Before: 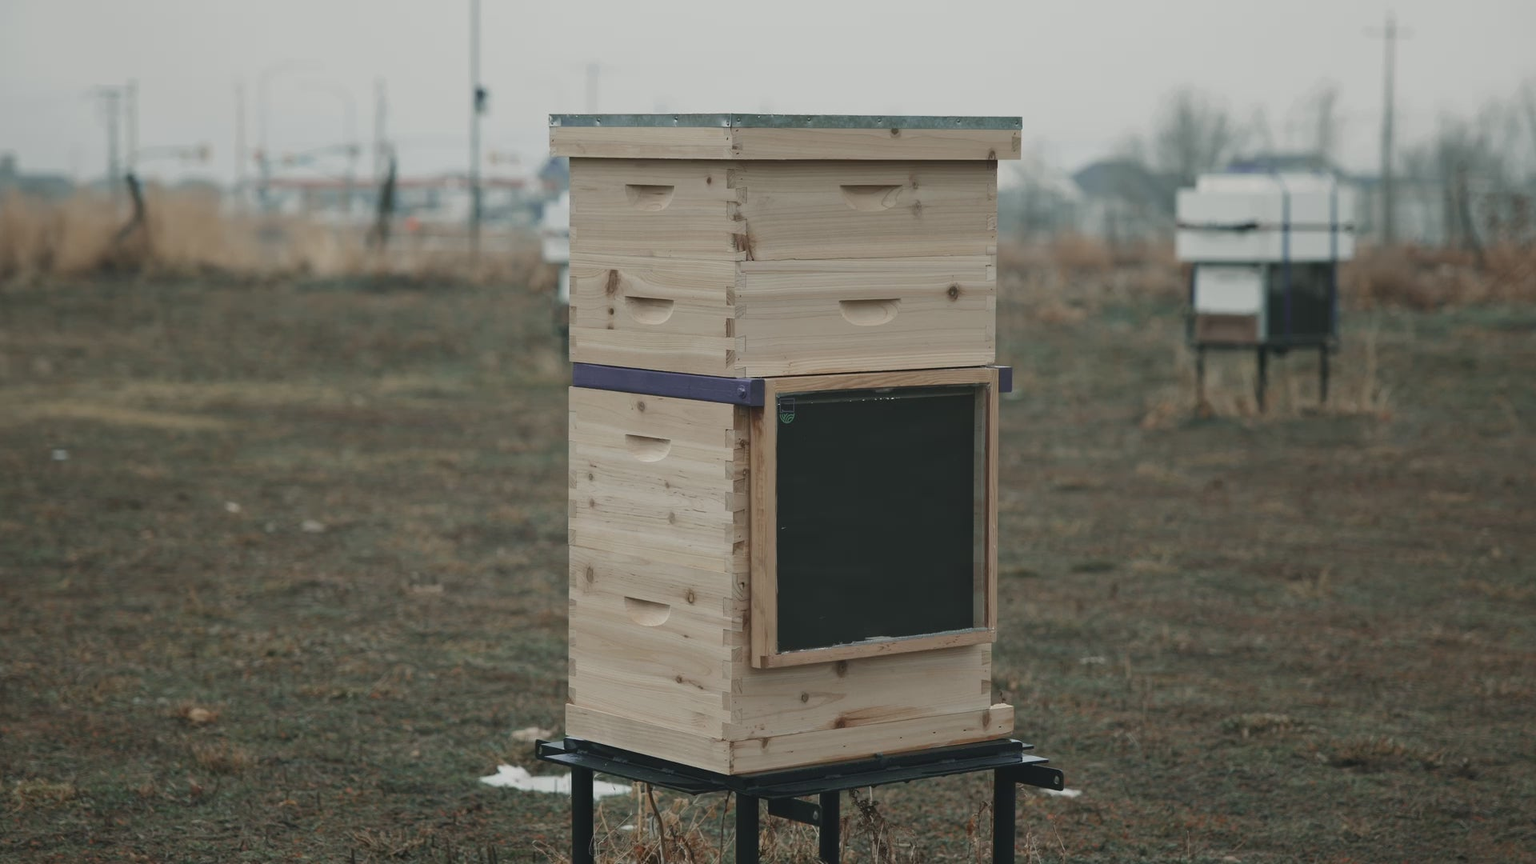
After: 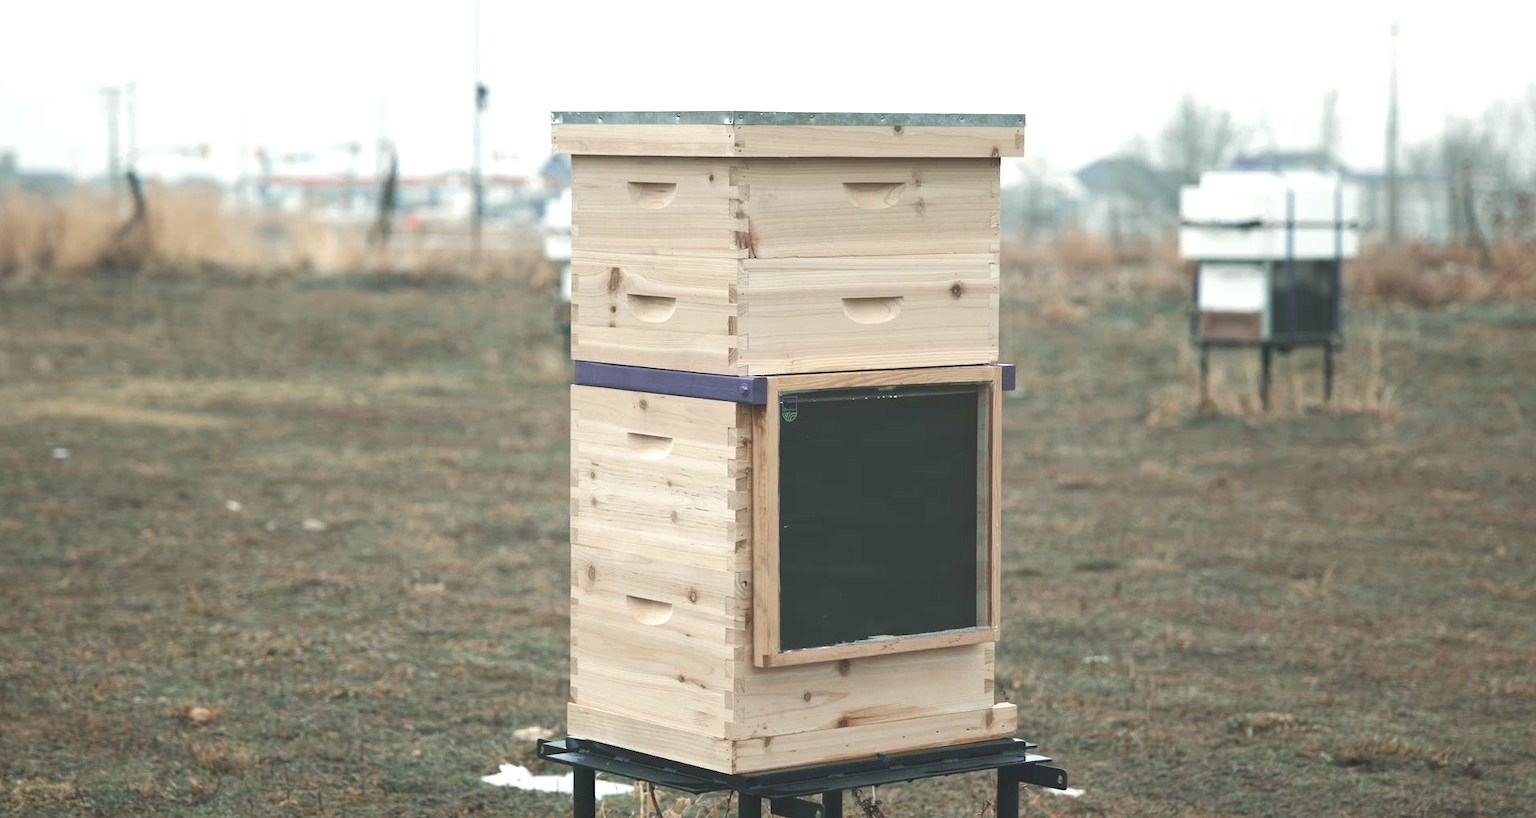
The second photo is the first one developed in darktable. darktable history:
crop: top 0.448%, right 0.264%, bottom 5.045%
exposure: black level correction 0, exposure 1.2 EV, compensate highlight preservation false
